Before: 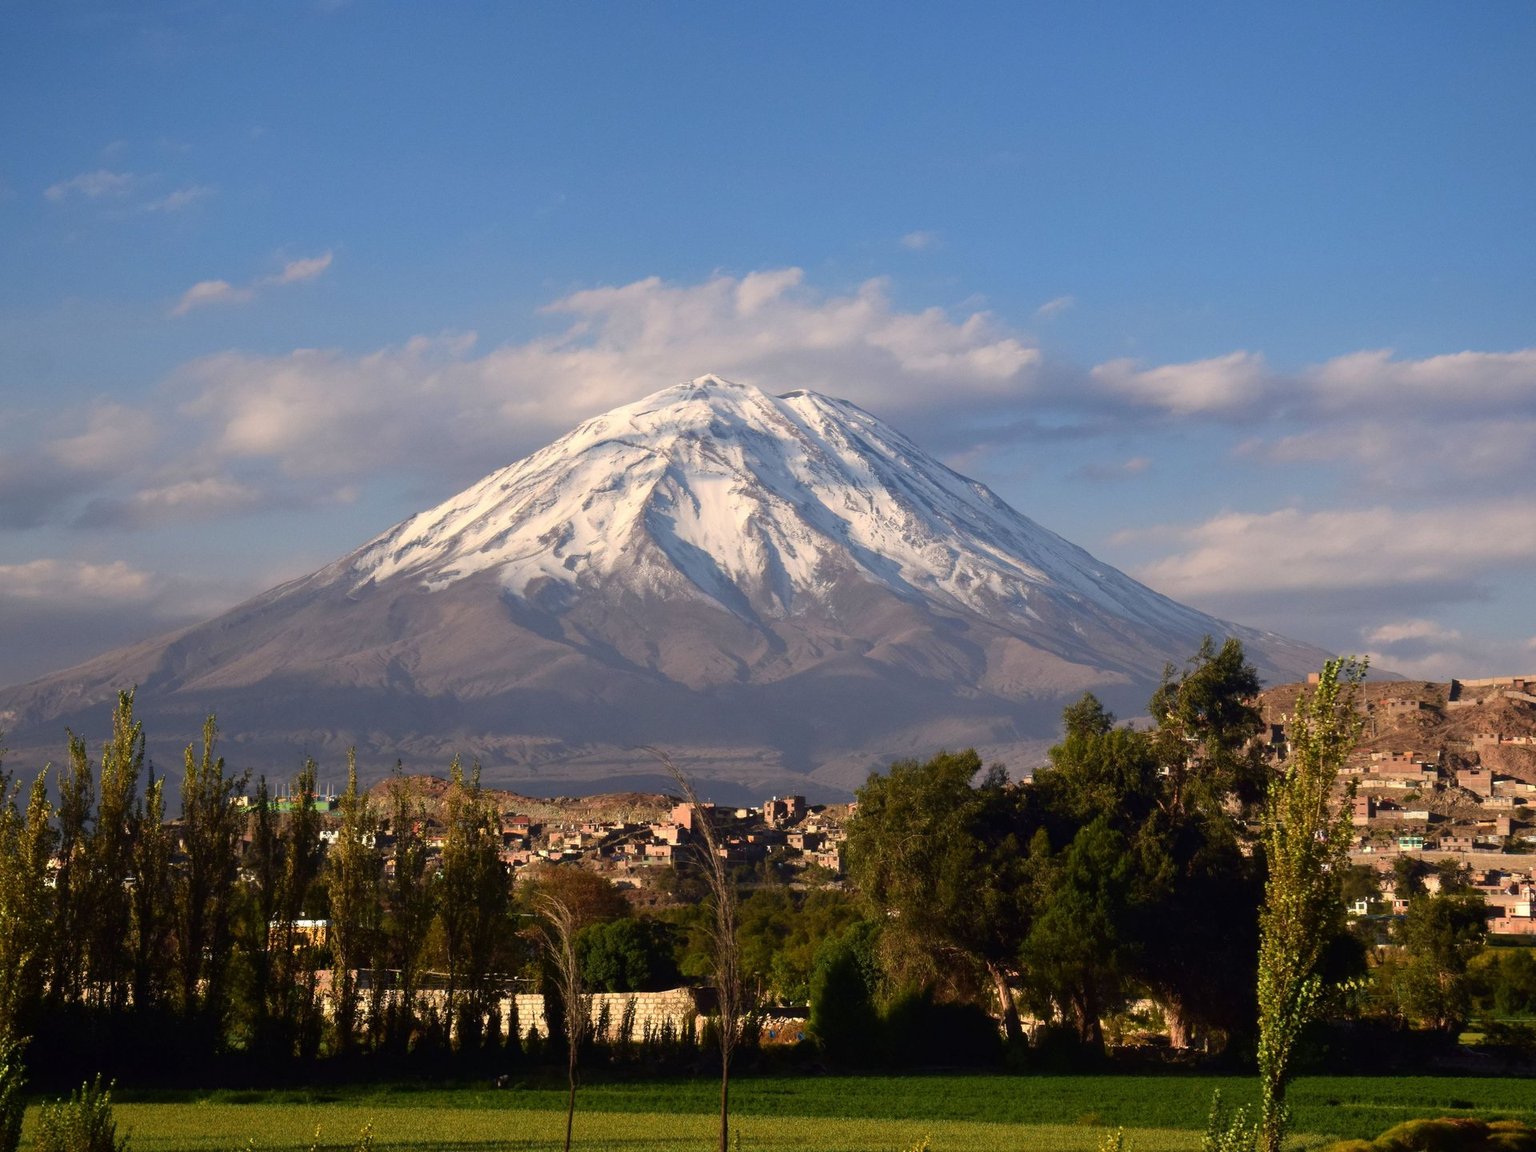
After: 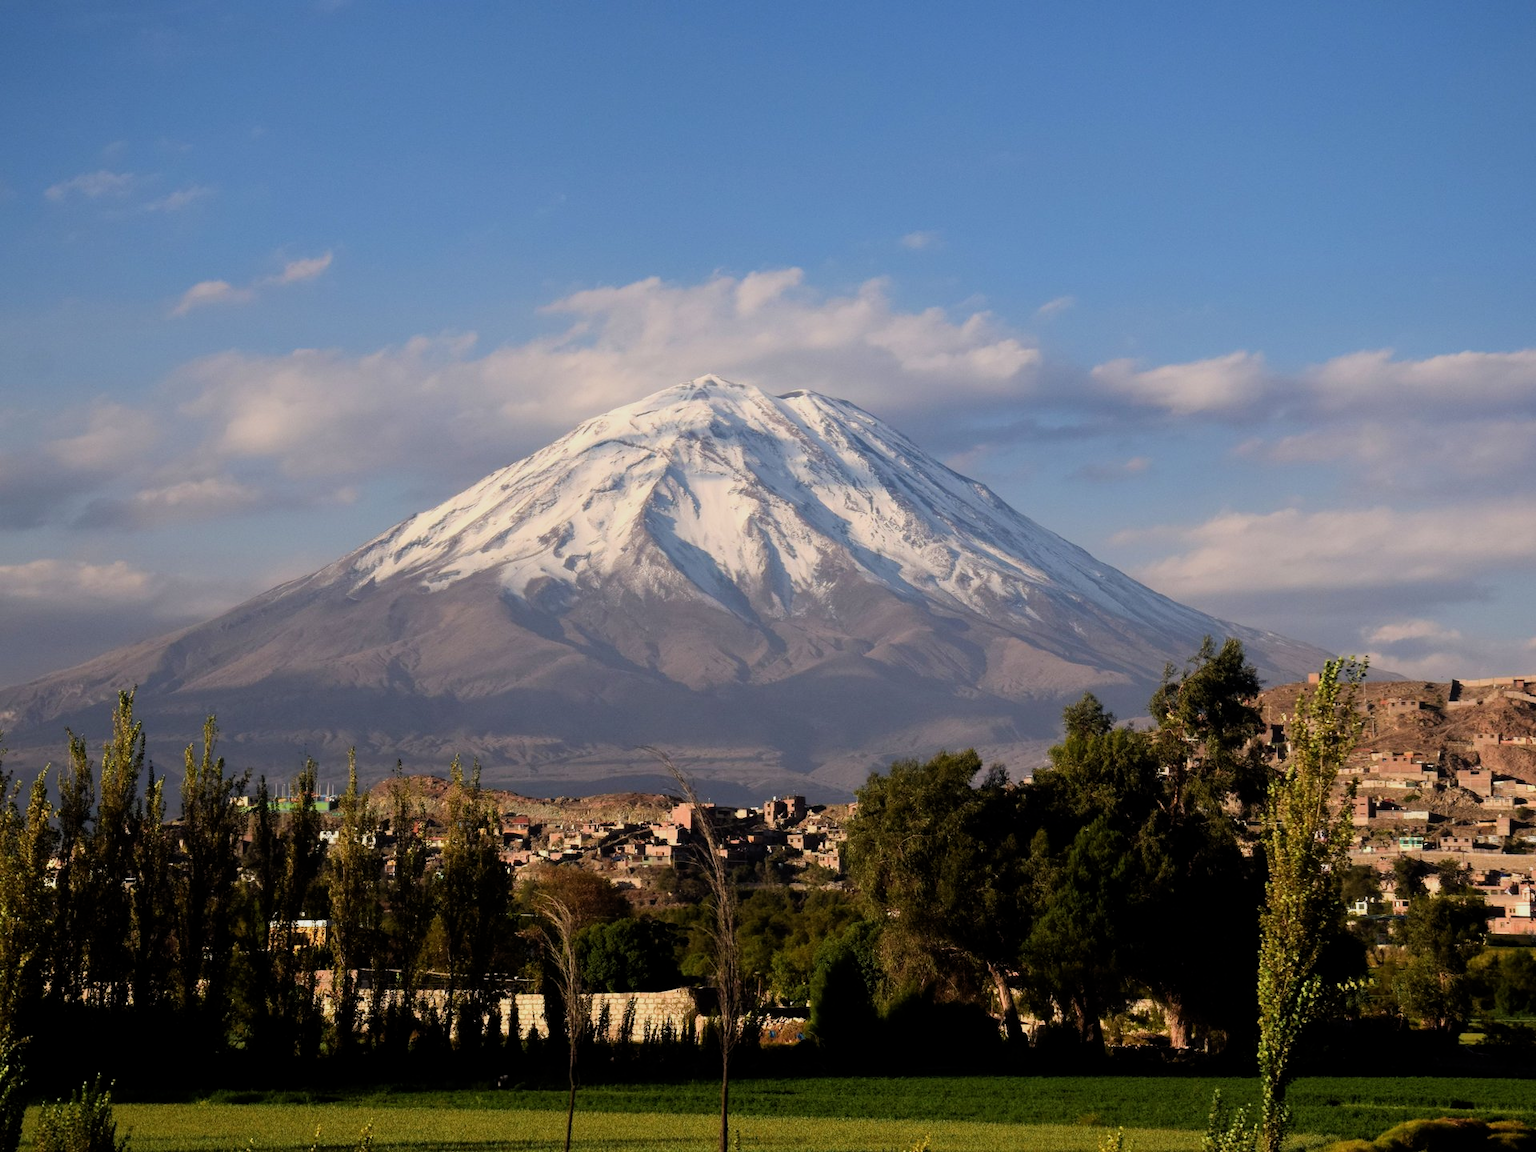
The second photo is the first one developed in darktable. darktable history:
filmic rgb: middle gray luminance 9.25%, black relative exposure -10.64 EV, white relative exposure 3.45 EV, target black luminance 0%, hardness 5.97, latitude 59.64%, contrast 1.093, highlights saturation mix 5.94%, shadows ↔ highlights balance 29.18%
